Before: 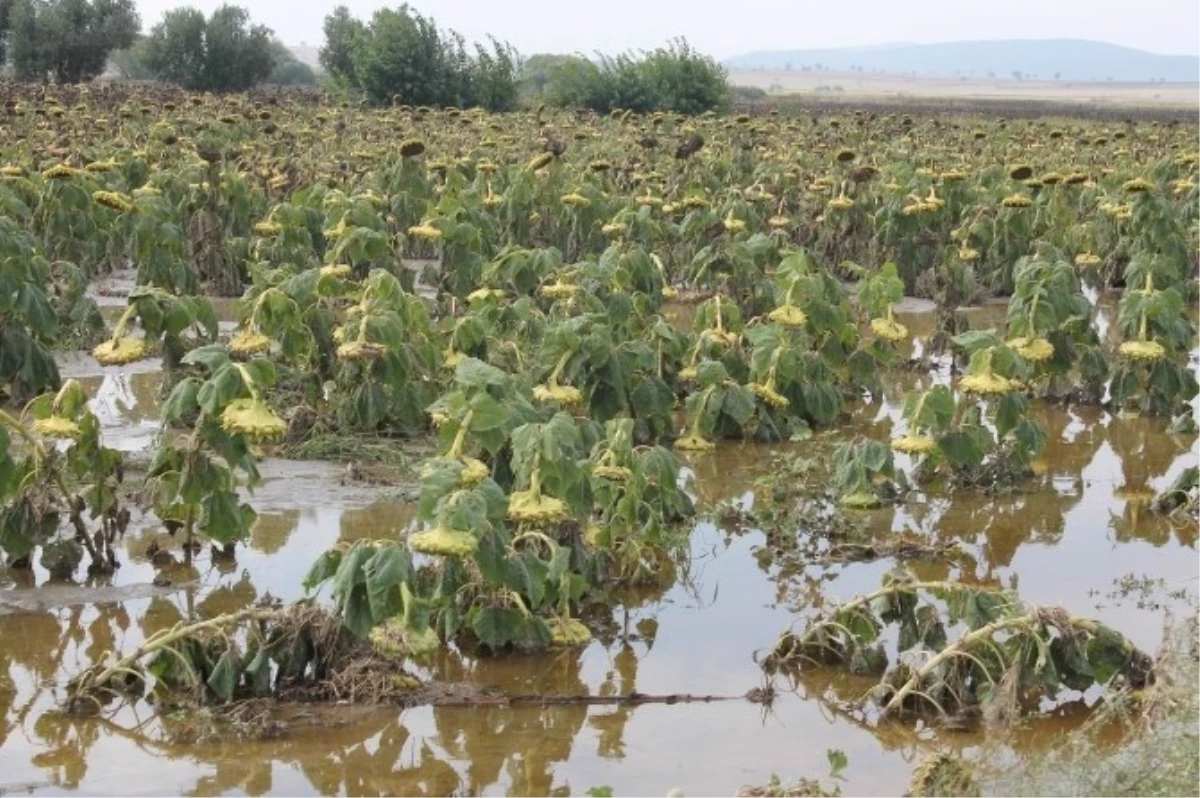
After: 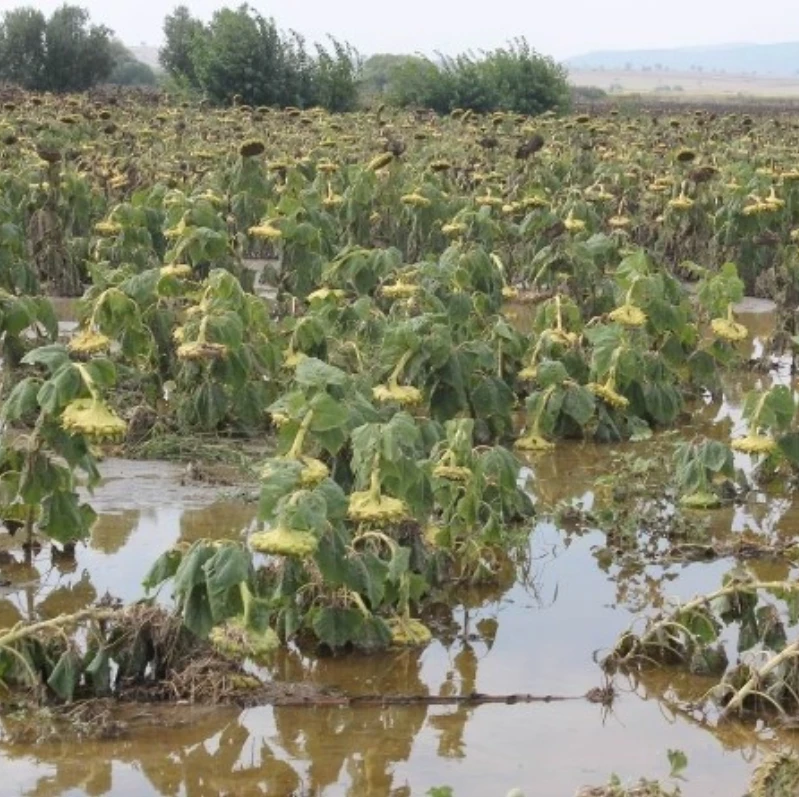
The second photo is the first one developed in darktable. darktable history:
crop and rotate: left 13.34%, right 20.038%
